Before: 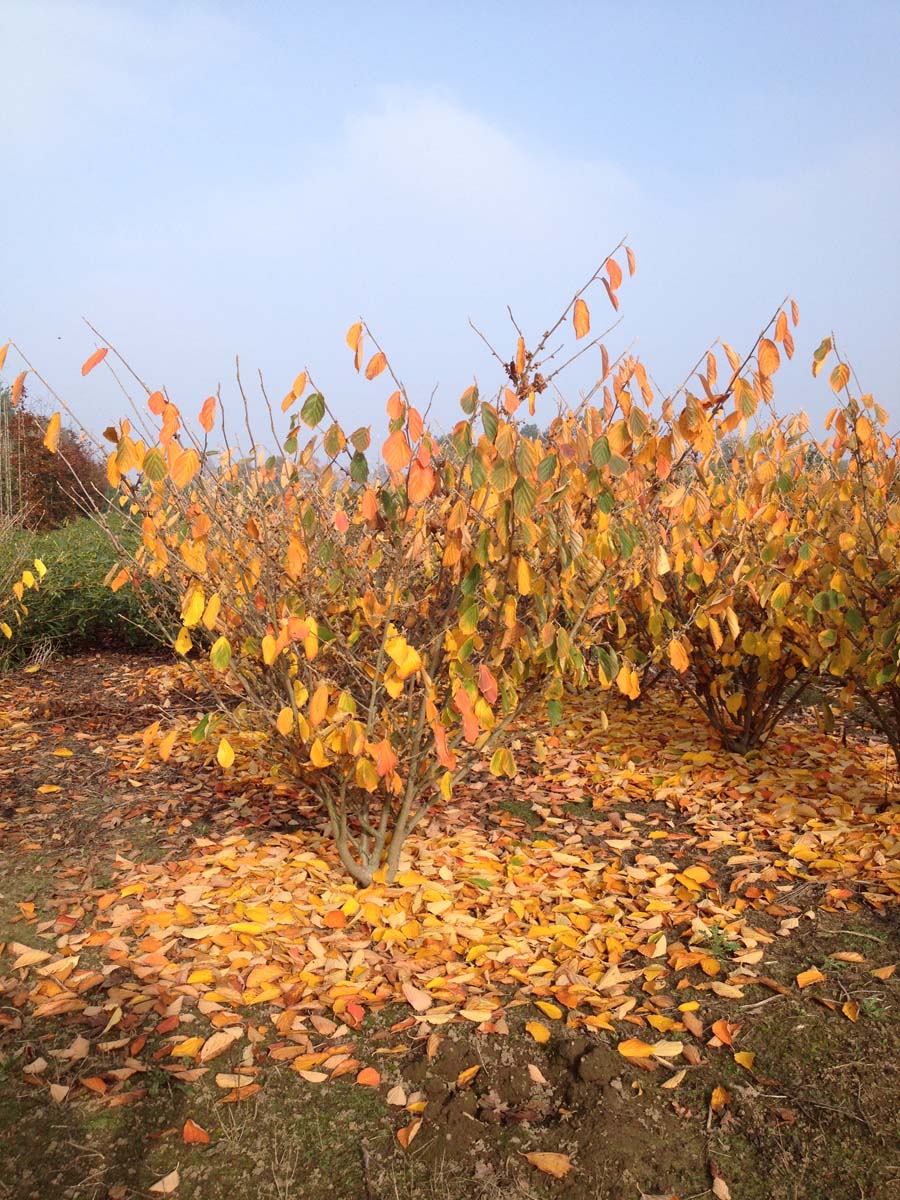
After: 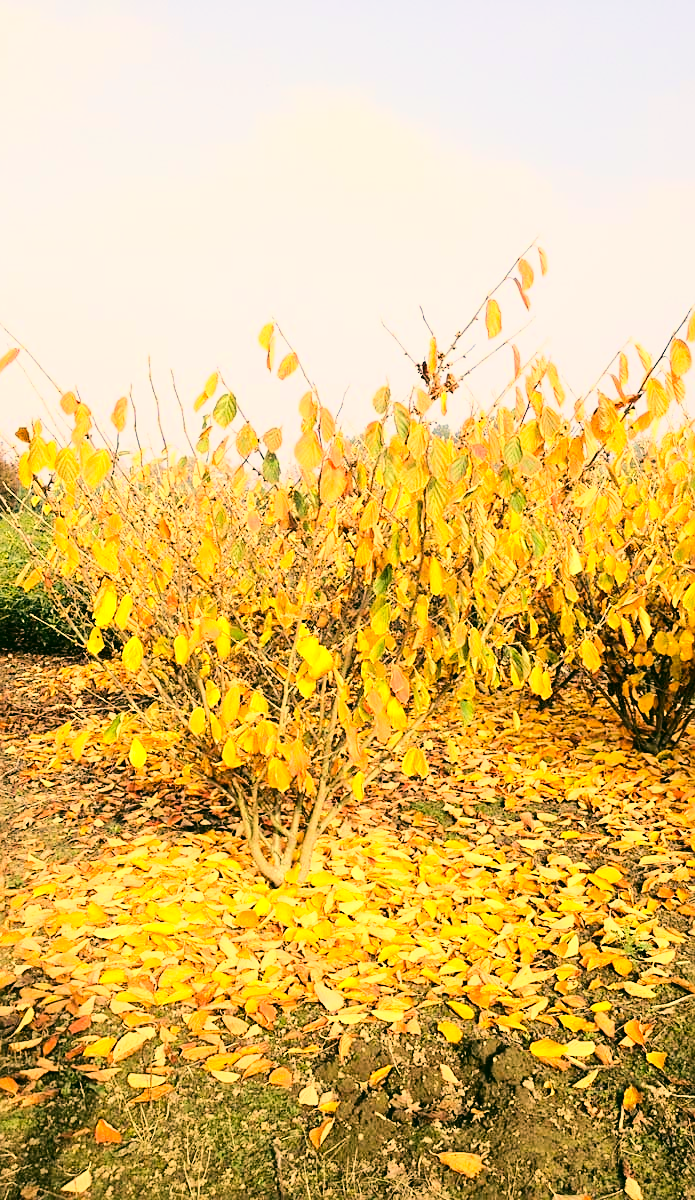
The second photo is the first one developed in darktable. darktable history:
color correction: highlights a* 5, highlights b* 23.87, shadows a* -15.83, shadows b* 3.95
tone curve: curves: ch0 [(0, 0) (0.051, 0.027) (0.096, 0.071) (0.219, 0.248) (0.428, 0.52) (0.596, 0.713) (0.727, 0.823) (0.859, 0.924) (1, 1)]; ch1 [(0, 0) (0.1, 0.038) (0.318, 0.221) (0.413, 0.325) (0.454, 0.41) (0.493, 0.478) (0.503, 0.501) (0.516, 0.515) (0.548, 0.575) (0.561, 0.596) (0.594, 0.647) (0.666, 0.701) (1, 1)]; ch2 [(0, 0) (0.453, 0.44) (0.479, 0.476) (0.504, 0.5) (0.52, 0.526) (0.557, 0.585) (0.583, 0.608) (0.824, 0.815) (1, 1)]
base curve: curves: ch0 [(0, 0) (0.028, 0.03) (0.121, 0.232) (0.46, 0.748) (0.859, 0.968) (1, 1)]
sharpen: on, module defaults
crop: left 9.868%, right 12.866%
